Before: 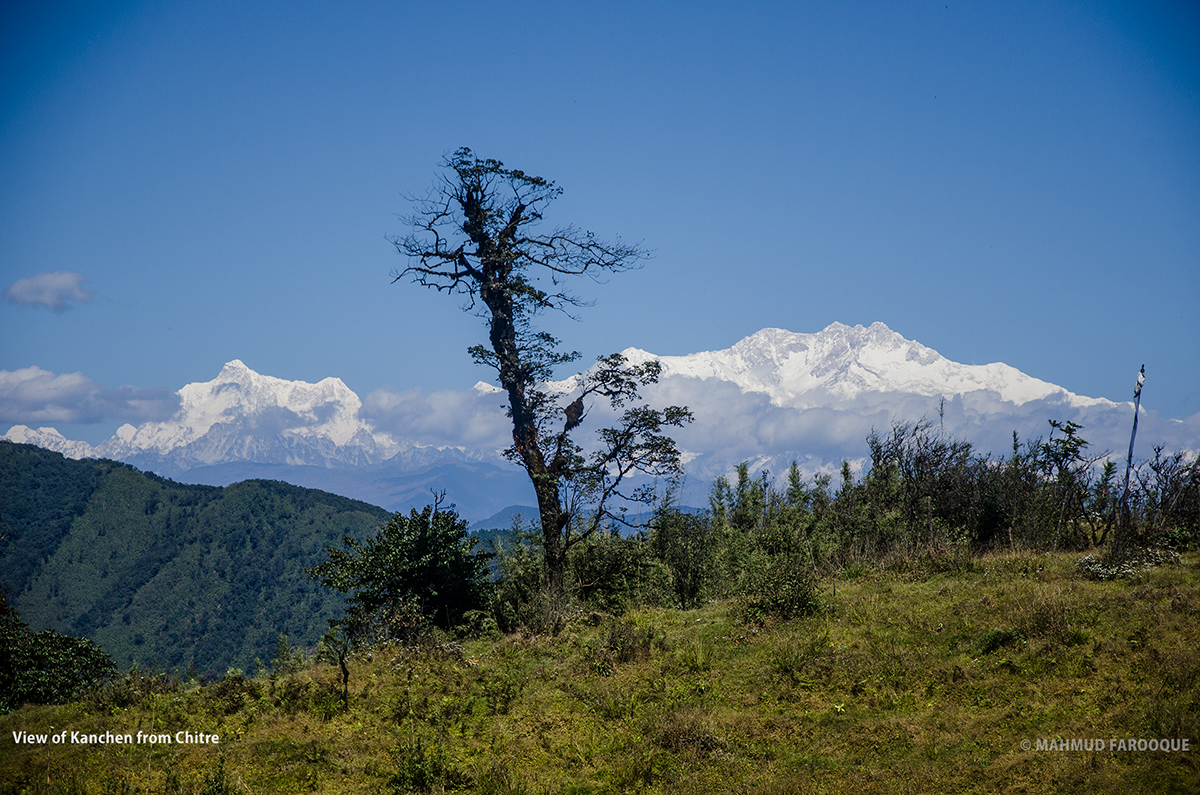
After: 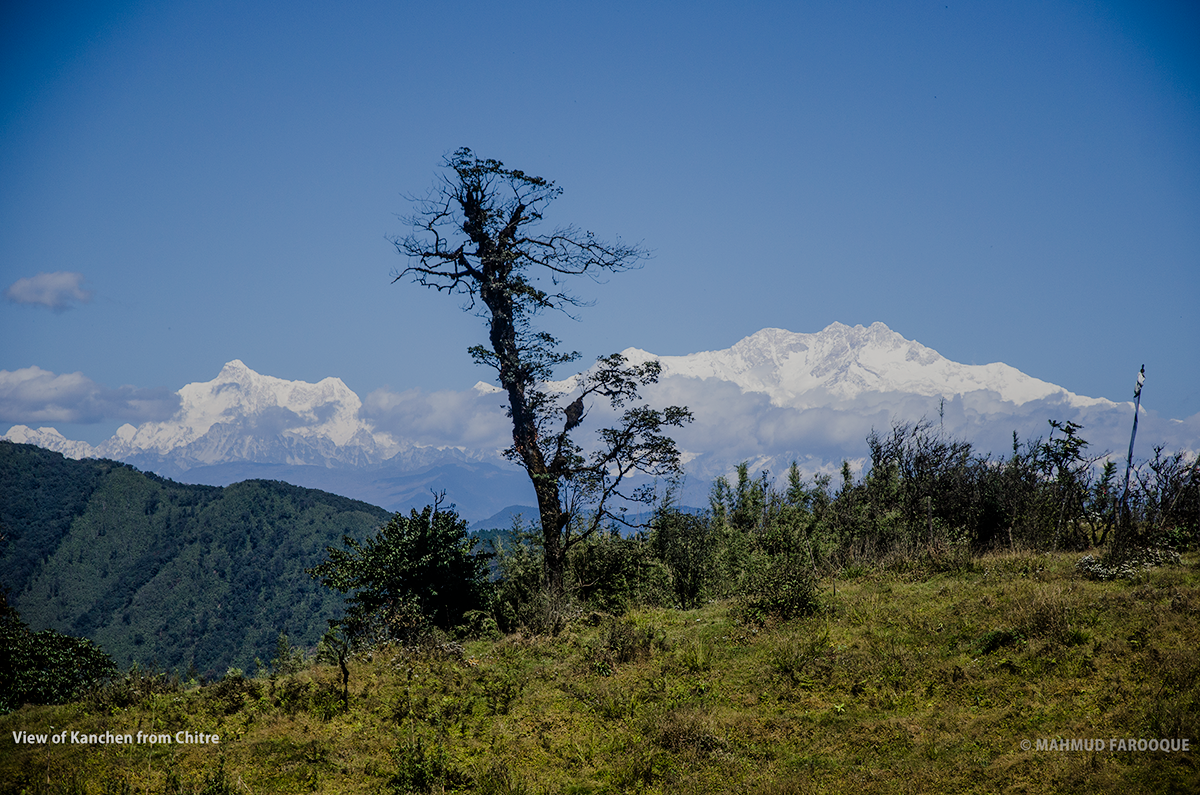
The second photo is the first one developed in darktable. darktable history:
filmic rgb: black relative exposure -16 EV, white relative exposure 6.12 EV, hardness 5.23
